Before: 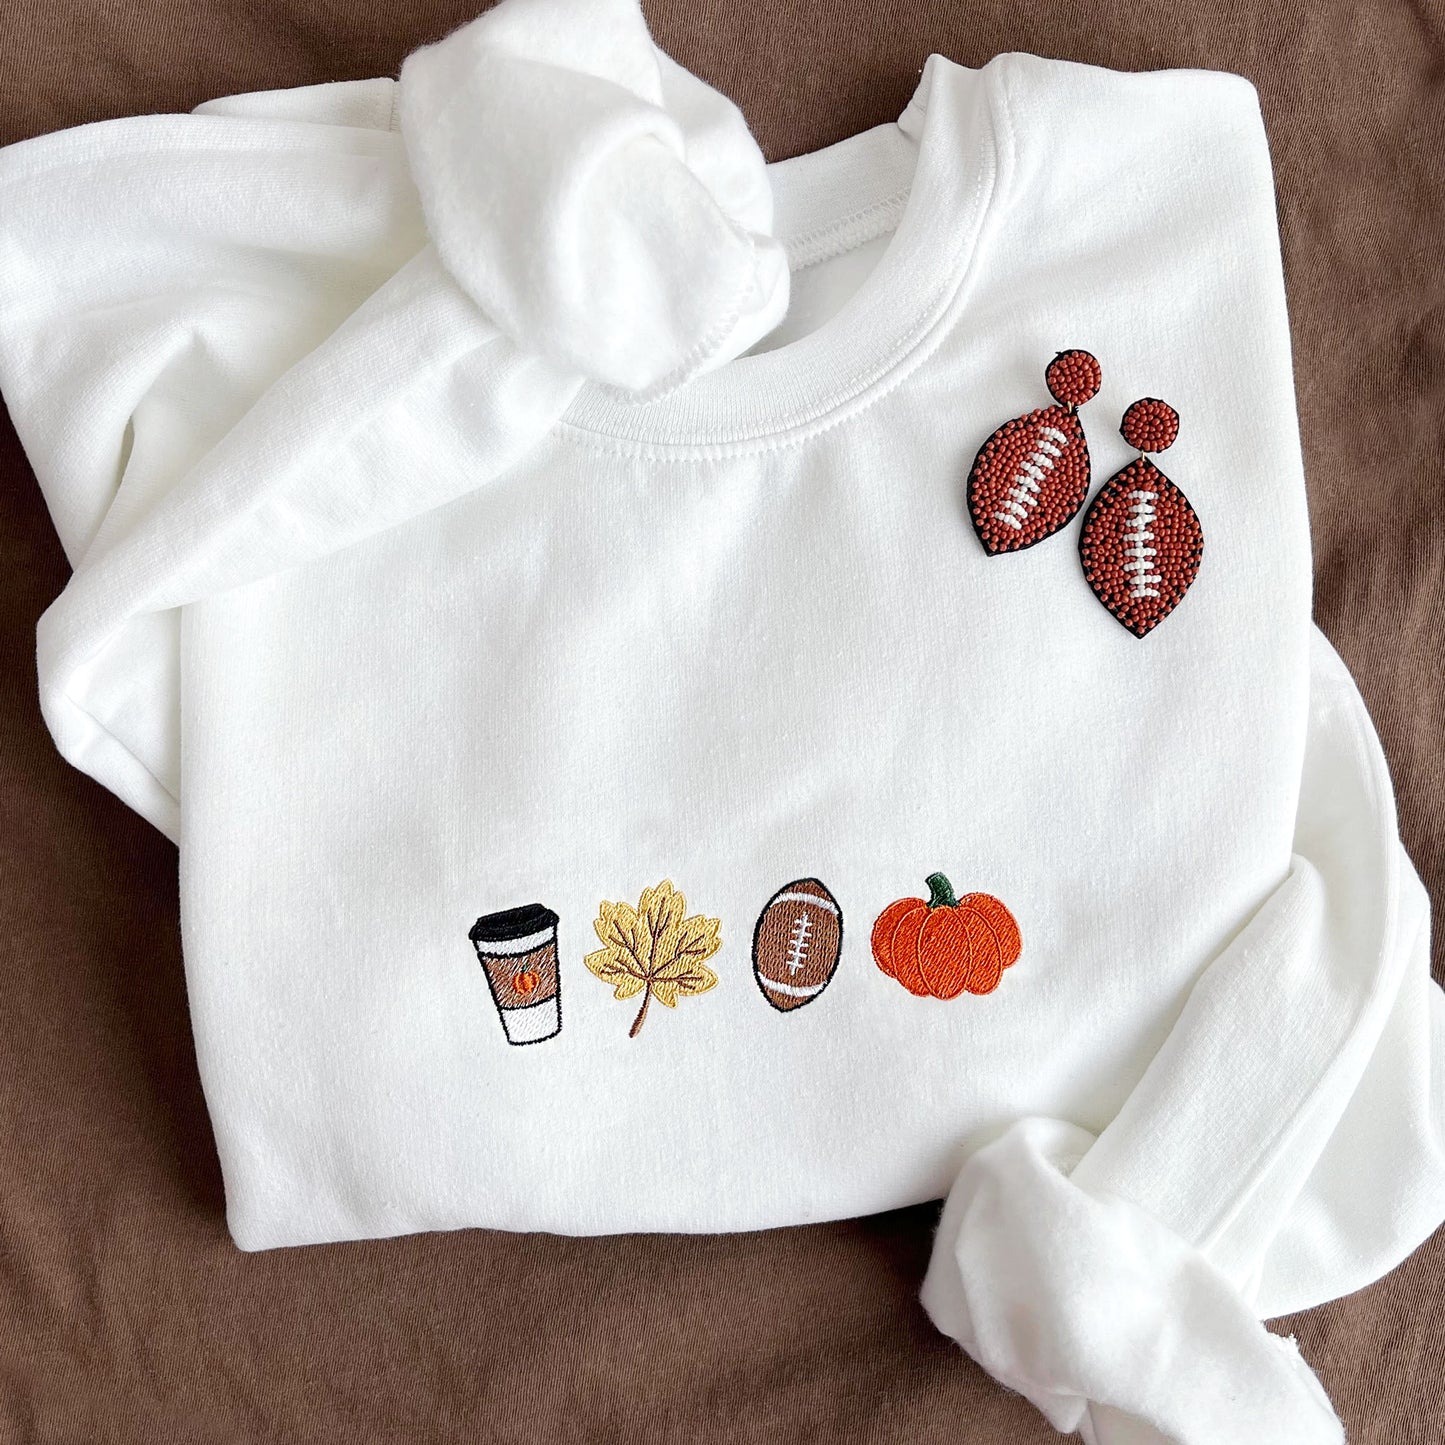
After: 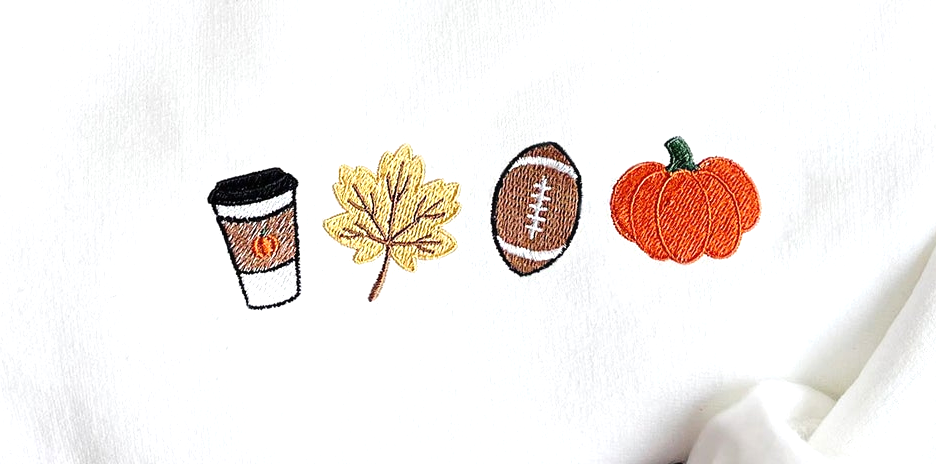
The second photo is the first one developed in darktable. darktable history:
contrast equalizer: y [[0.514, 0.573, 0.581, 0.508, 0.5, 0.5], [0.5 ×6], [0.5 ×6], [0 ×6], [0 ×6]], mix -0.187
crop: left 18.114%, top 50.963%, right 17.104%, bottom 16.906%
tone equalizer: -8 EV -0.386 EV, -7 EV -0.357 EV, -6 EV -0.363 EV, -5 EV -0.244 EV, -3 EV 0.227 EV, -2 EV 0.313 EV, -1 EV 0.4 EV, +0 EV 0.445 EV, mask exposure compensation -0.496 EV
